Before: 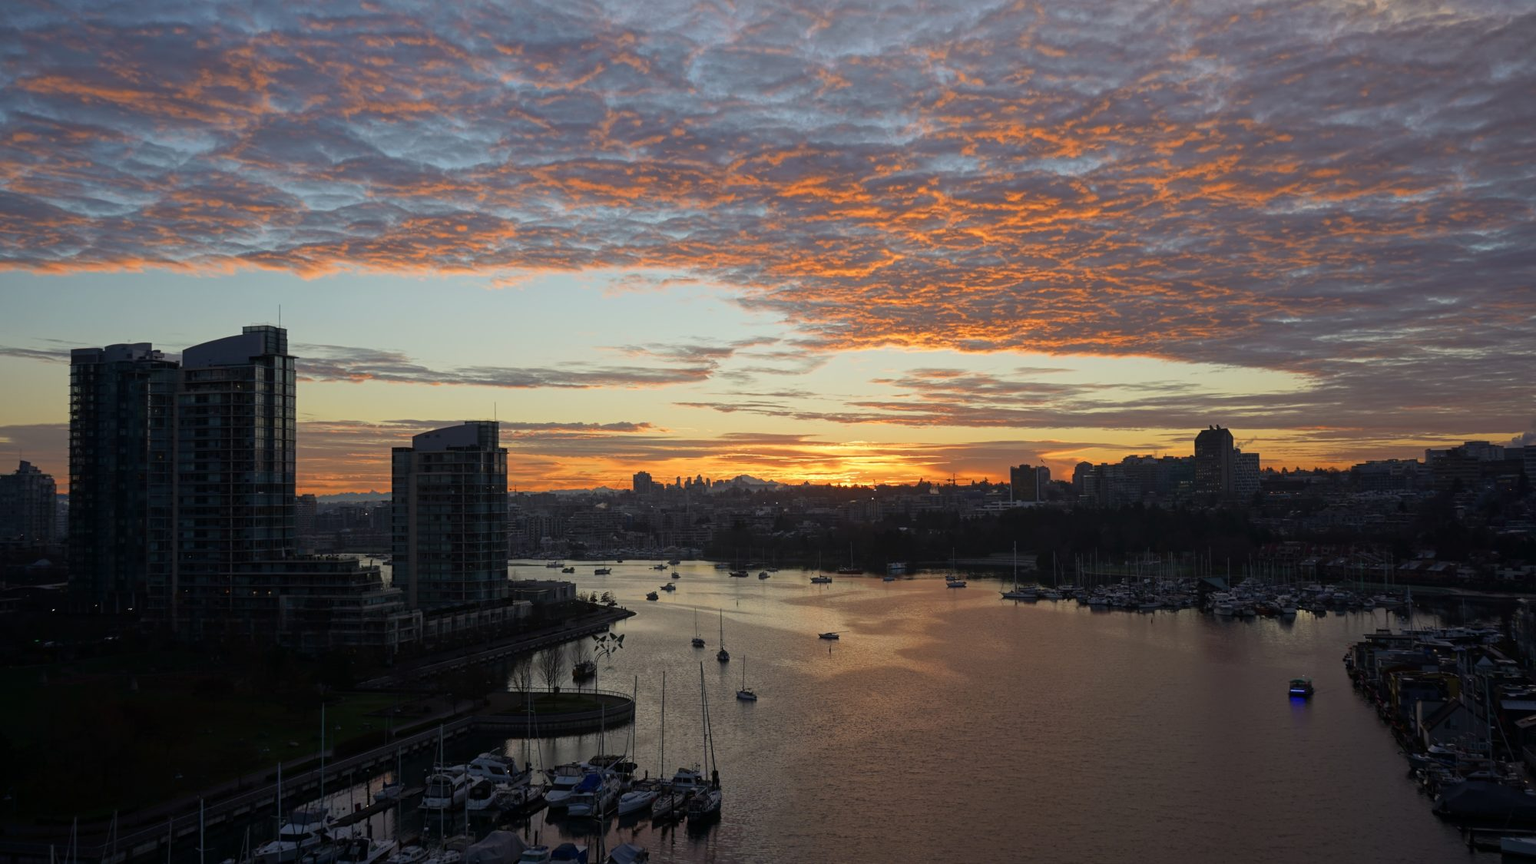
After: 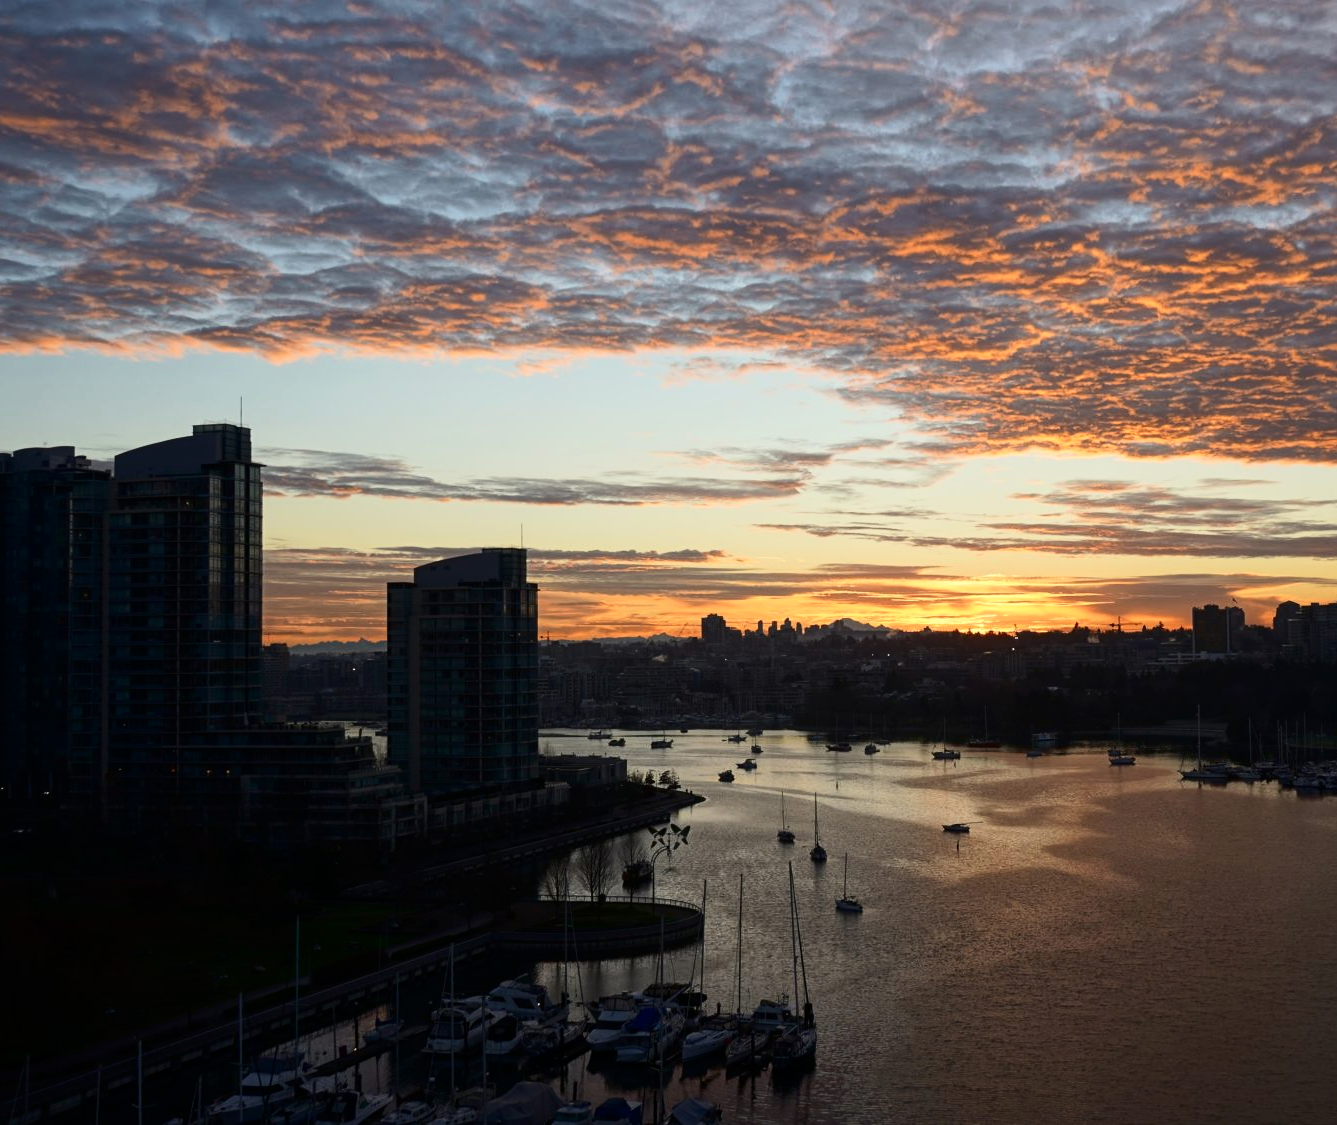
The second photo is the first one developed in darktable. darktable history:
crop and rotate: left 6.187%, right 26.947%
contrast brightness saturation: contrast 0.29
